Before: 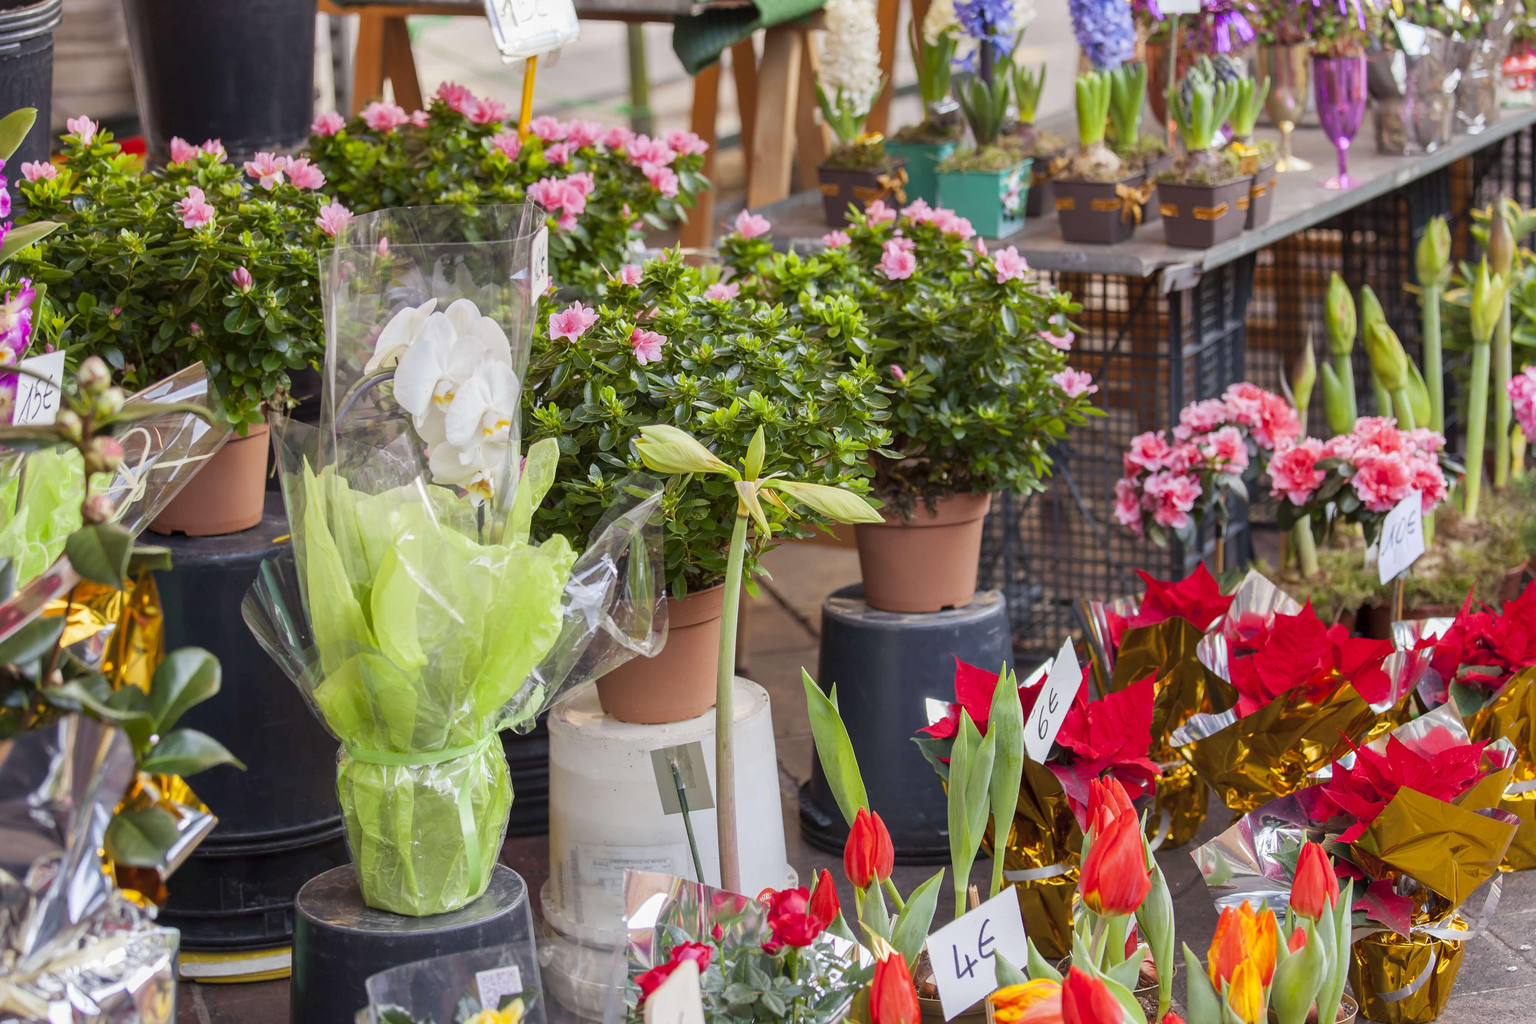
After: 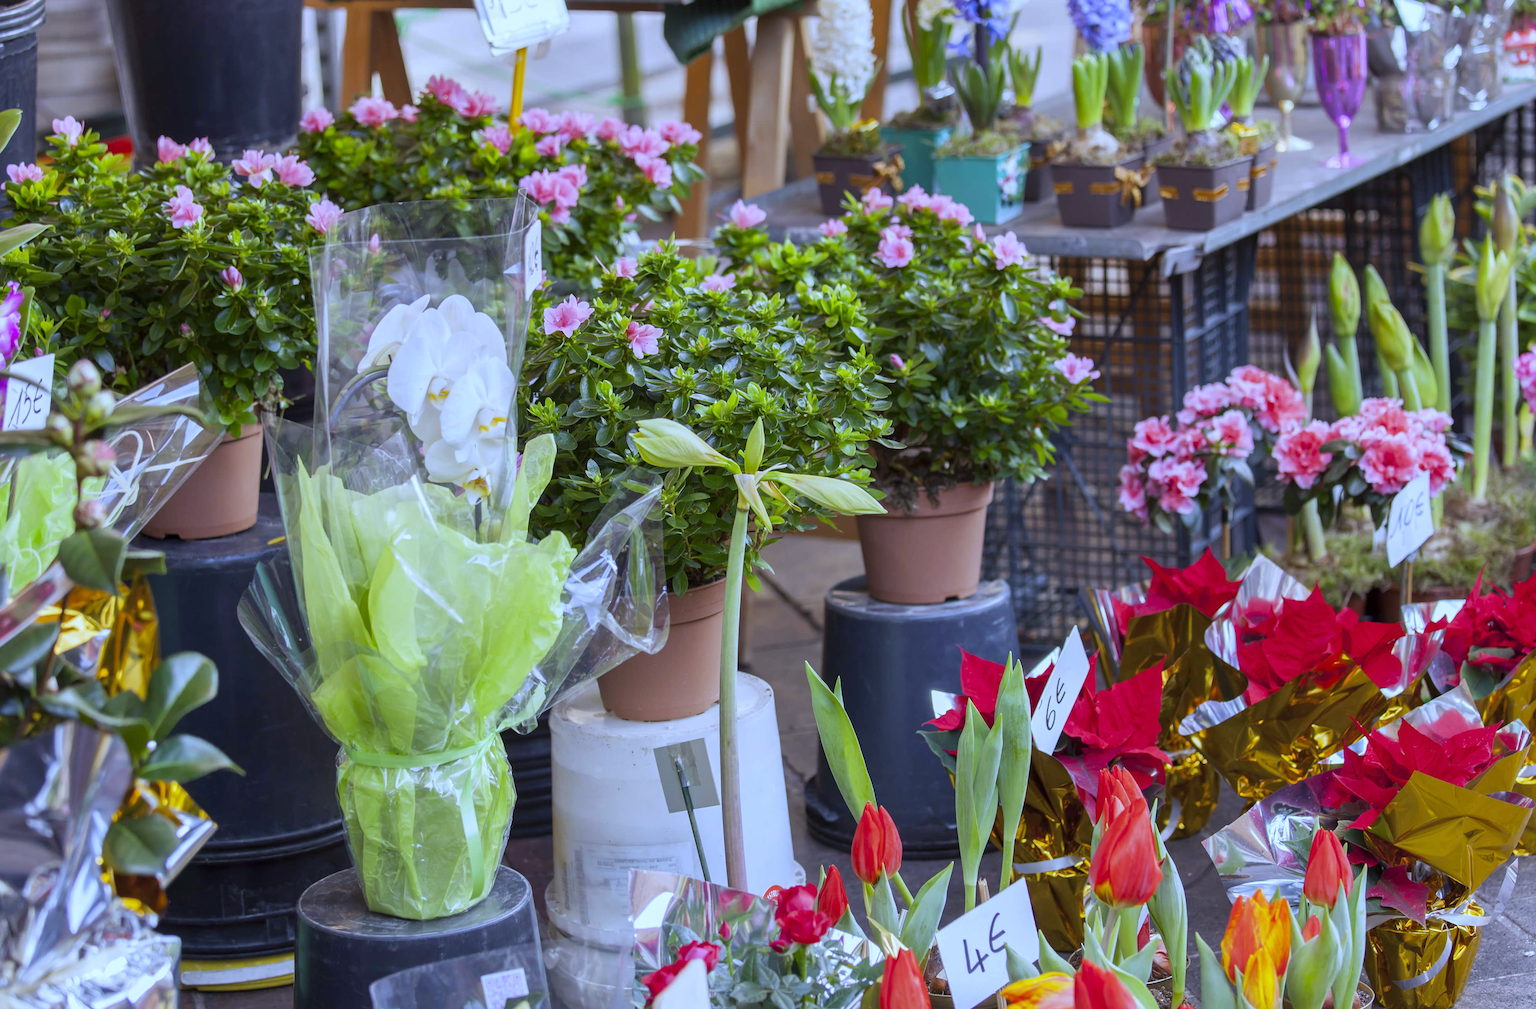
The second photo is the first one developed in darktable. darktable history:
white balance: red 0.871, blue 1.249
rotate and perspective: rotation -1°, crop left 0.011, crop right 0.989, crop top 0.025, crop bottom 0.975
